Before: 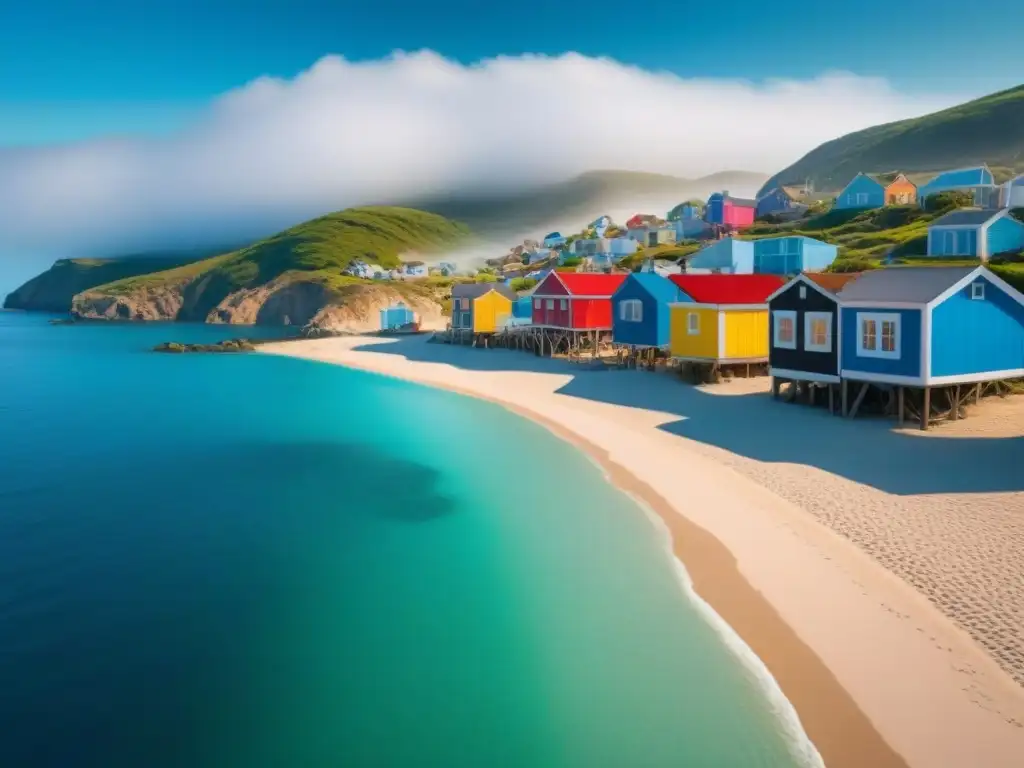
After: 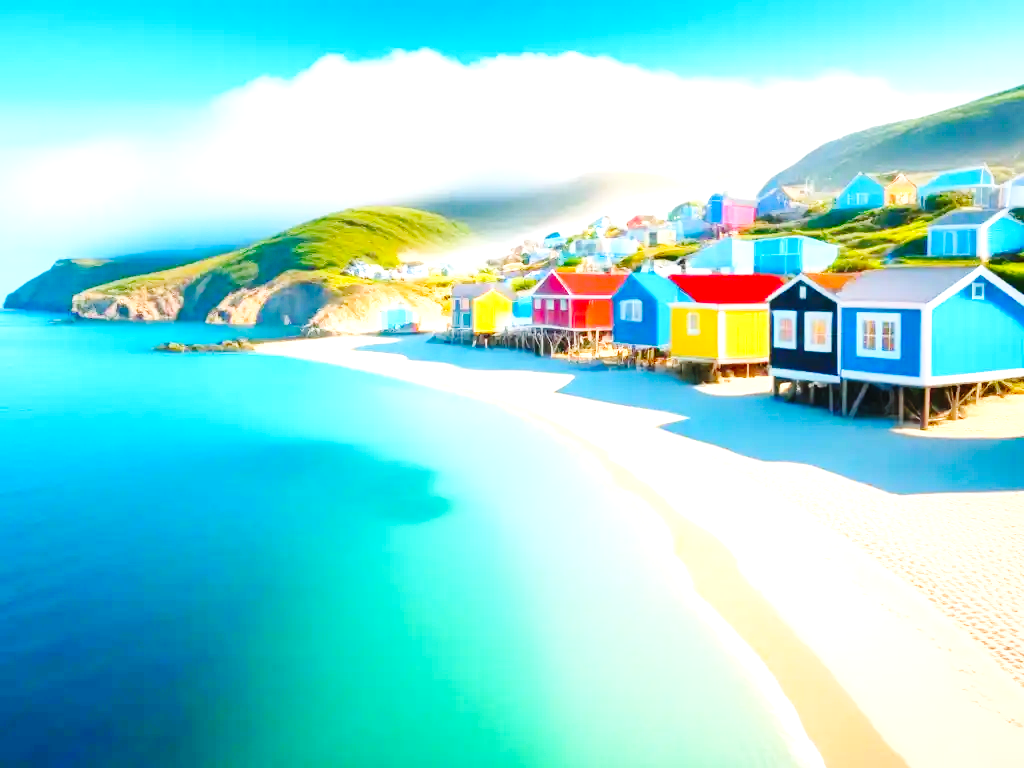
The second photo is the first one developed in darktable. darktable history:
exposure: black level correction 0, exposure 1.512 EV, compensate exposure bias true, compensate highlight preservation false
base curve: curves: ch0 [(0, 0) (0.036, 0.025) (0.121, 0.166) (0.206, 0.329) (0.605, 0.79) (1, 1)], preserve colors none
color correction: highlights b* 0.027, saturation 1.28
